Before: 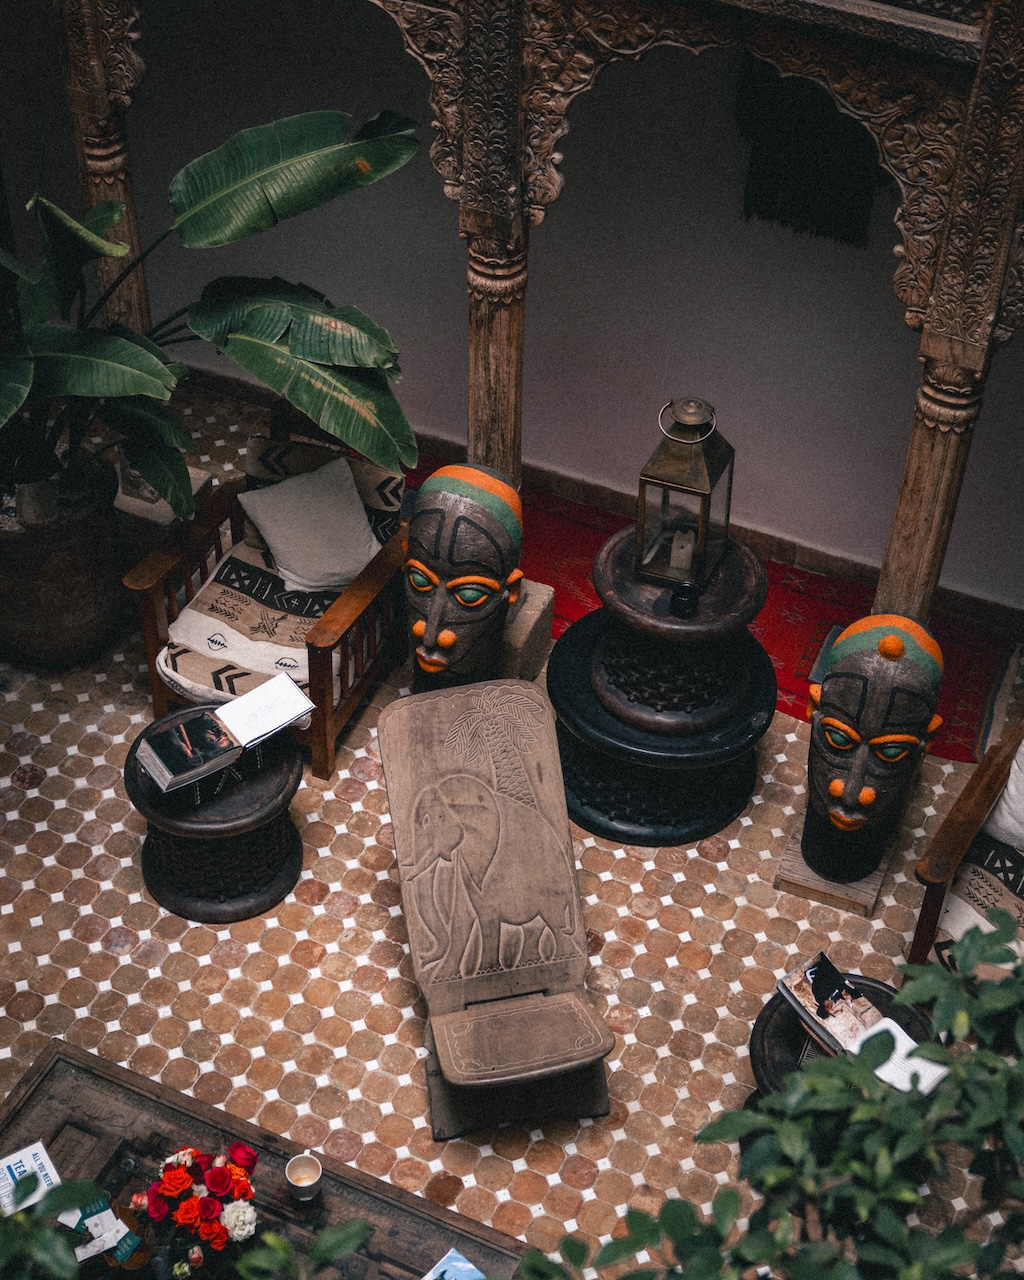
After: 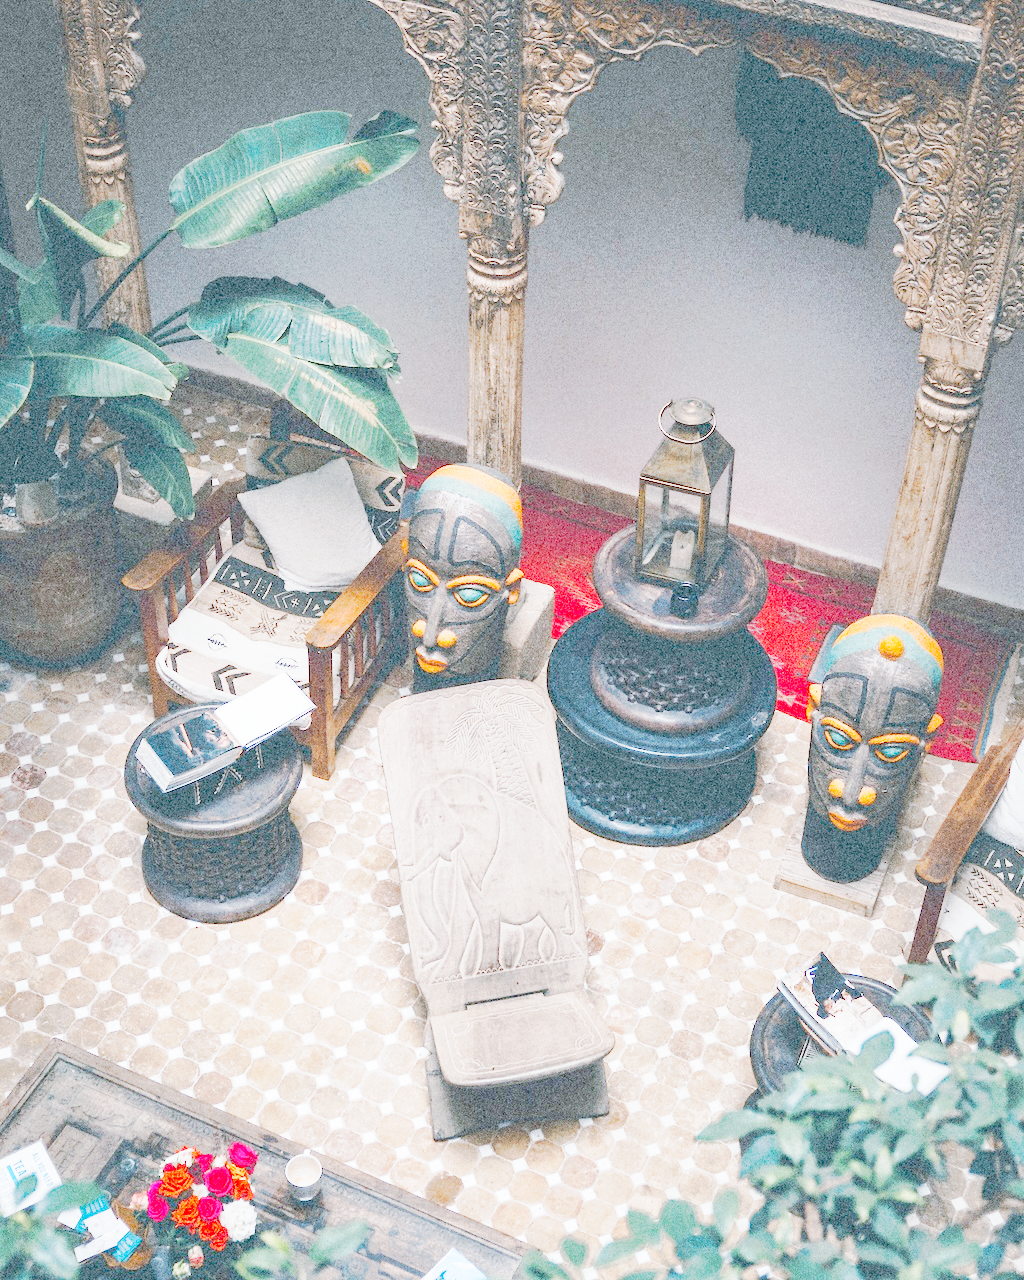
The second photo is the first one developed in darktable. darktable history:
tone curve: curves: ch0 [(0, 0) (0.003, 0.003) (0.011, 0.013) (0.025, 0.029) (0.044, 0.052) (0.069, 0.081) (0.1, 0.116) (0.136, 0.158) (0.177, 0.207) (0.224, 0.268) (0.277, 0.373) (0.335, 0.465) (0.399, 0.565) (0.468, 0.674) (0.543, 0.79) (0.623, 0.853) (0.709, 0.918) (0.801, 0.956) (0.898, 0.977) (1, 1)], preserve colors none
color look up table: target L [82.55, 81.13, 80.34, 79.62, 72.34, 76.1, 63.07, 57.67, 45.76, 38.24, 26.93, 199.85, 99.43, 97.83, 96.18, 91.5, 80.42, 84.15, 84.31, 80.87, 81.55, 79.79, 78.6, 75.43, 69.89, 69.97, 68.26, 64.27, 59.6, 54.55, 54.16, 52.08, 49.07, 45.3, 40.36, 21.61, 61.81, 58.15, 53.69, 48.58, 35.59, 39.17, 83.93, 80.62, 65.56, 61.37, 57, 58.85, 0], target a [-5.512, -1.037, -7.171, -8.649, -17.33, -32.35, -53.04, -36.65, -10.84, -1.265, -0.773, 0, 0.074, -0.298, -0.011, -0.971, -12.79, -1.633, -0.446, 3.243, -0.034, 4.453, -0.015, -1.266, 10.16, -1.116, 11.94, 25.1, 37.86, 45.21, -0.542, 50.28, 48.88, 48.49, 14.23, -0.197, 8.27, 47.11, 25.87, 2.908, 21.65, 10.03, -8.891, -14.47, -31.95, -28.41, -9.16, -17.78, 0], target b [-5.844, -4.992, -4.267, -9.441, 44.91, -16.78, 18.48, 23.93, 20.22, -2.411, -1.347, 0, -0.905, 1.116, 0.082, 0.191, 65.5, -1.76, -0.669, -0.681, 0.014, -0.984, 0.076, -1.348, 59.2, -2.059, 10.12, 53.11, 48.15, 12.22, -2.777, -2.002, 22.47, 25.82, 12.07, -0.751, -20.1, -13.62, -27.8, -51.13, -20.41, -53.87, -10.85, -11.08, -51.71, -52.95, -25.5, -59.8, 0], num patches 48
